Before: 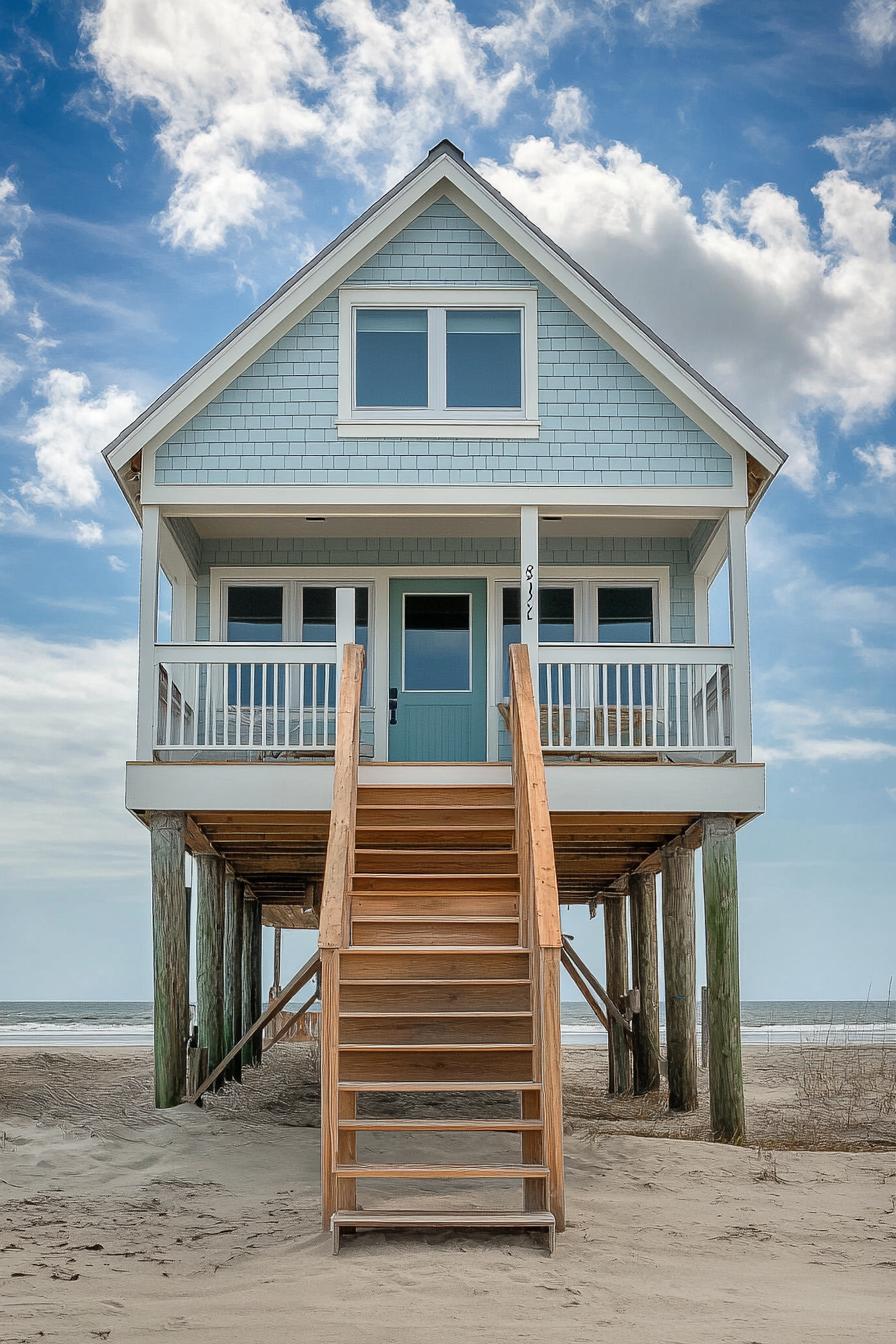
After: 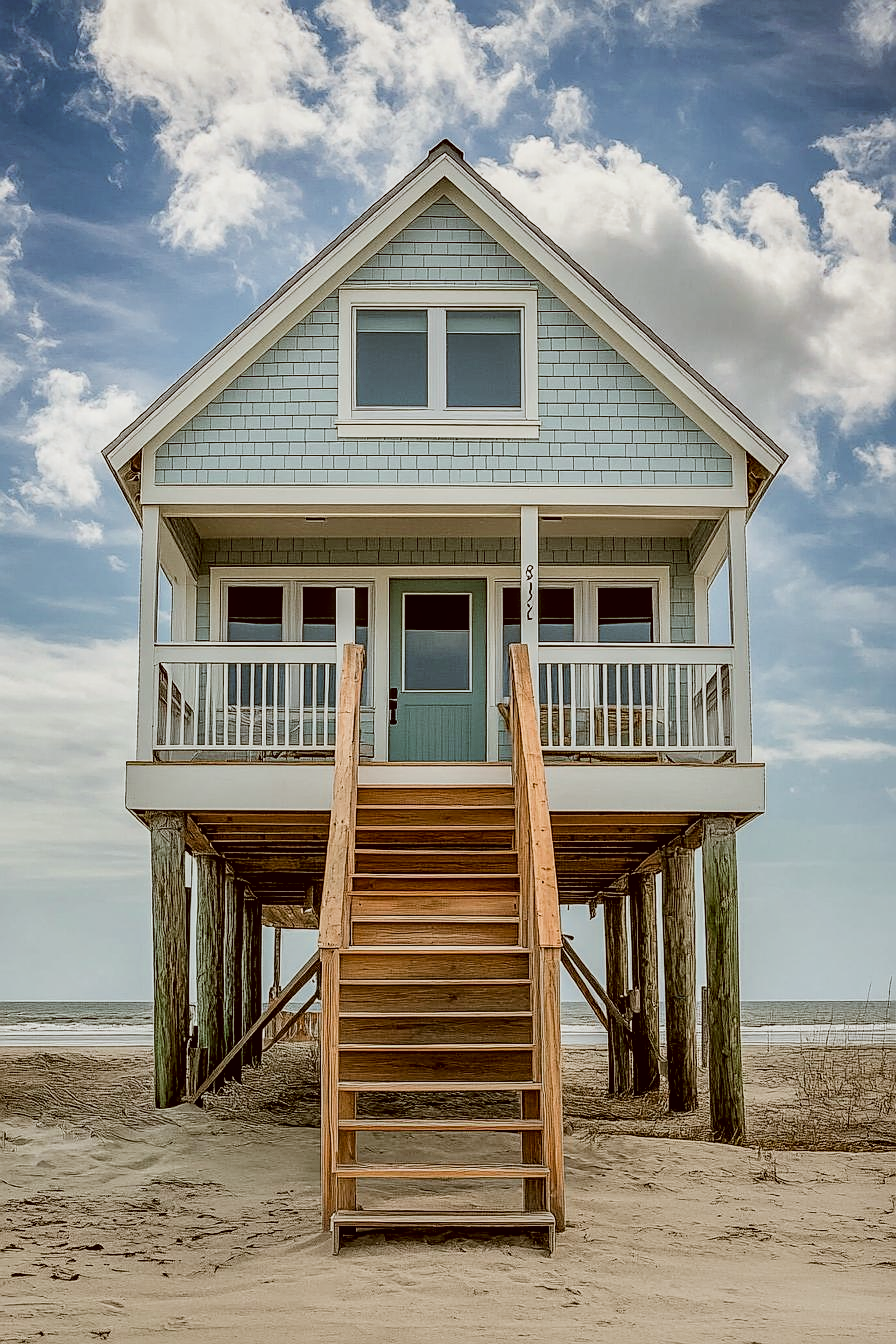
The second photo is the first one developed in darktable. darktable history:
sharpen: on, module defaults
filmic rgb: black relative exposure -5.13 EV, white relative exposure 3.99 EV, hardness 2.89, contrast 1.203
local contrast: detail 130%
color correction: highlights a* -0.59, highlights b* 0.181, shadows a* 4.93, shadows b* 20.85
